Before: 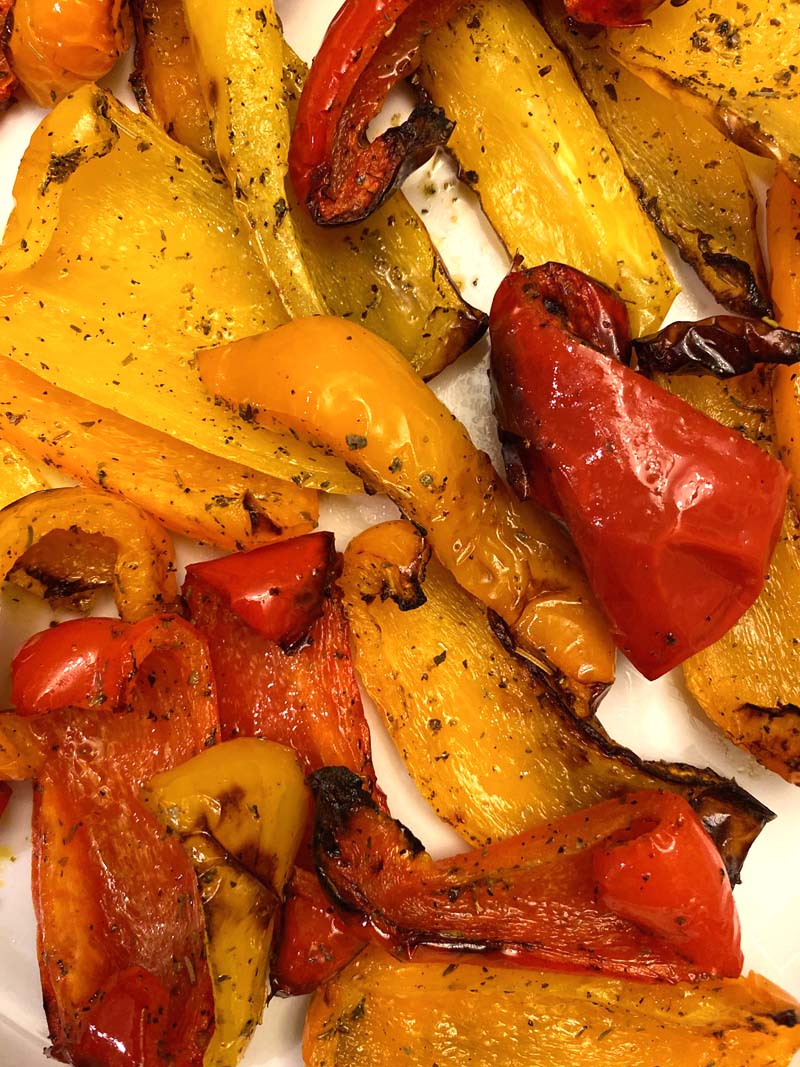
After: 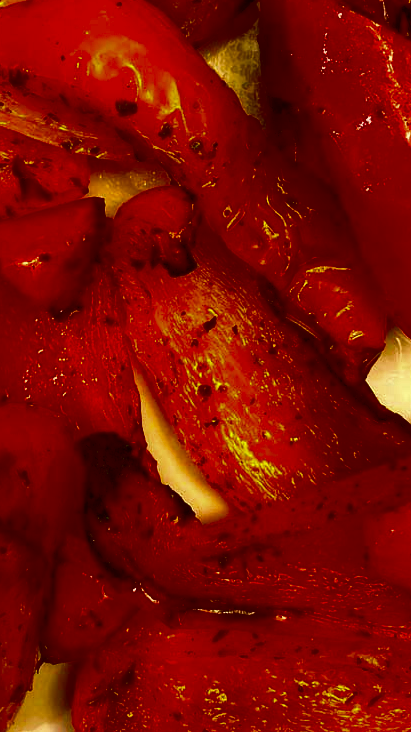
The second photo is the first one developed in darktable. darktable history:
crop and rotate: left 28.798%, top 31.391%, right 19.819%
contrast brightness saturation: brightness -0.993, saturation 0.999
color correction: highlights a* -1.56, highlights b* 10.28, shadows a* 0.572, shadows b* 19
